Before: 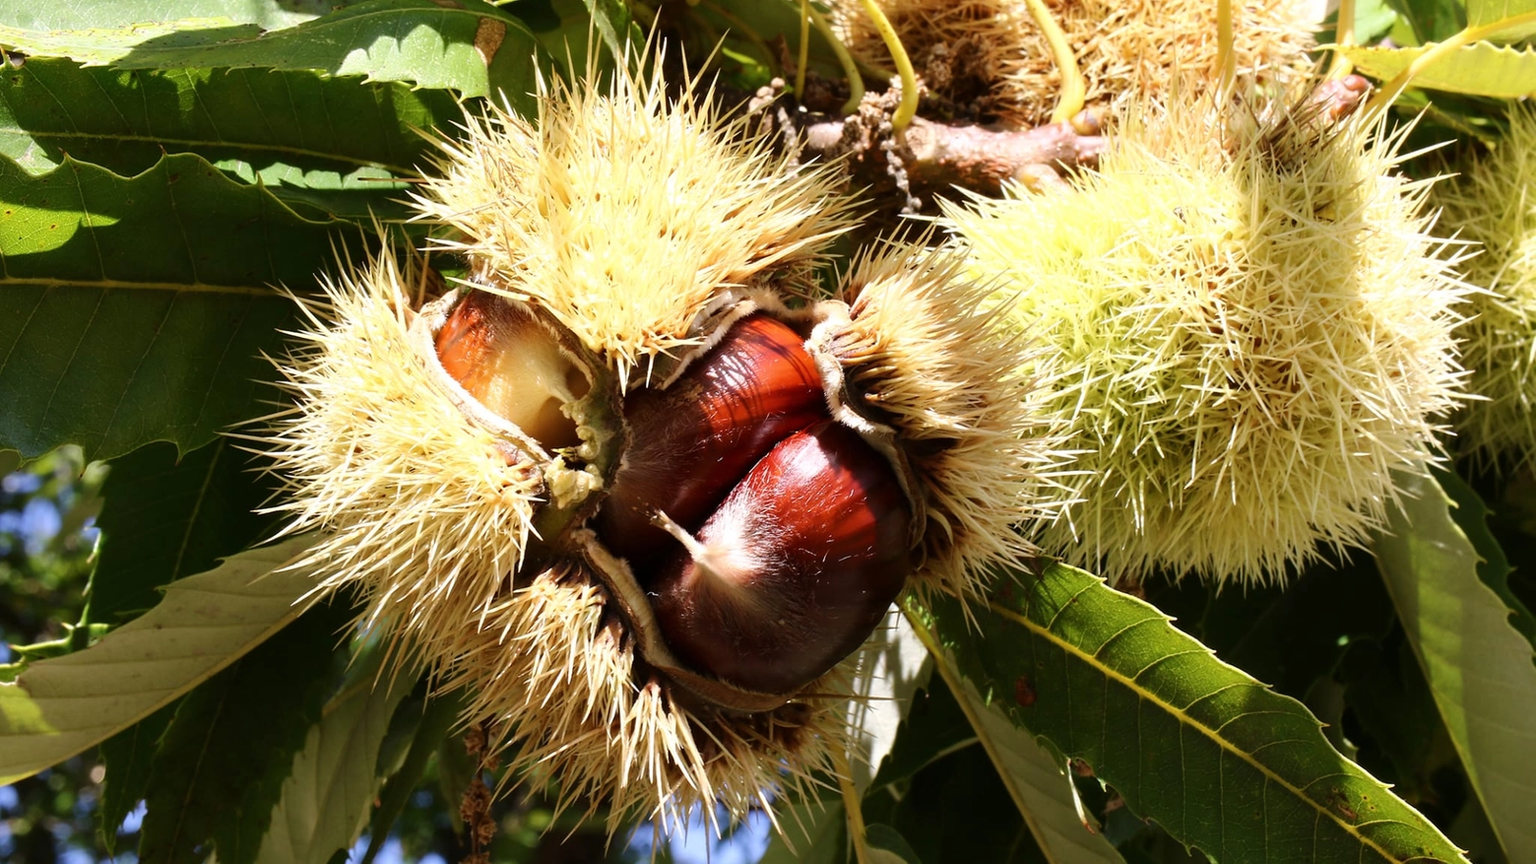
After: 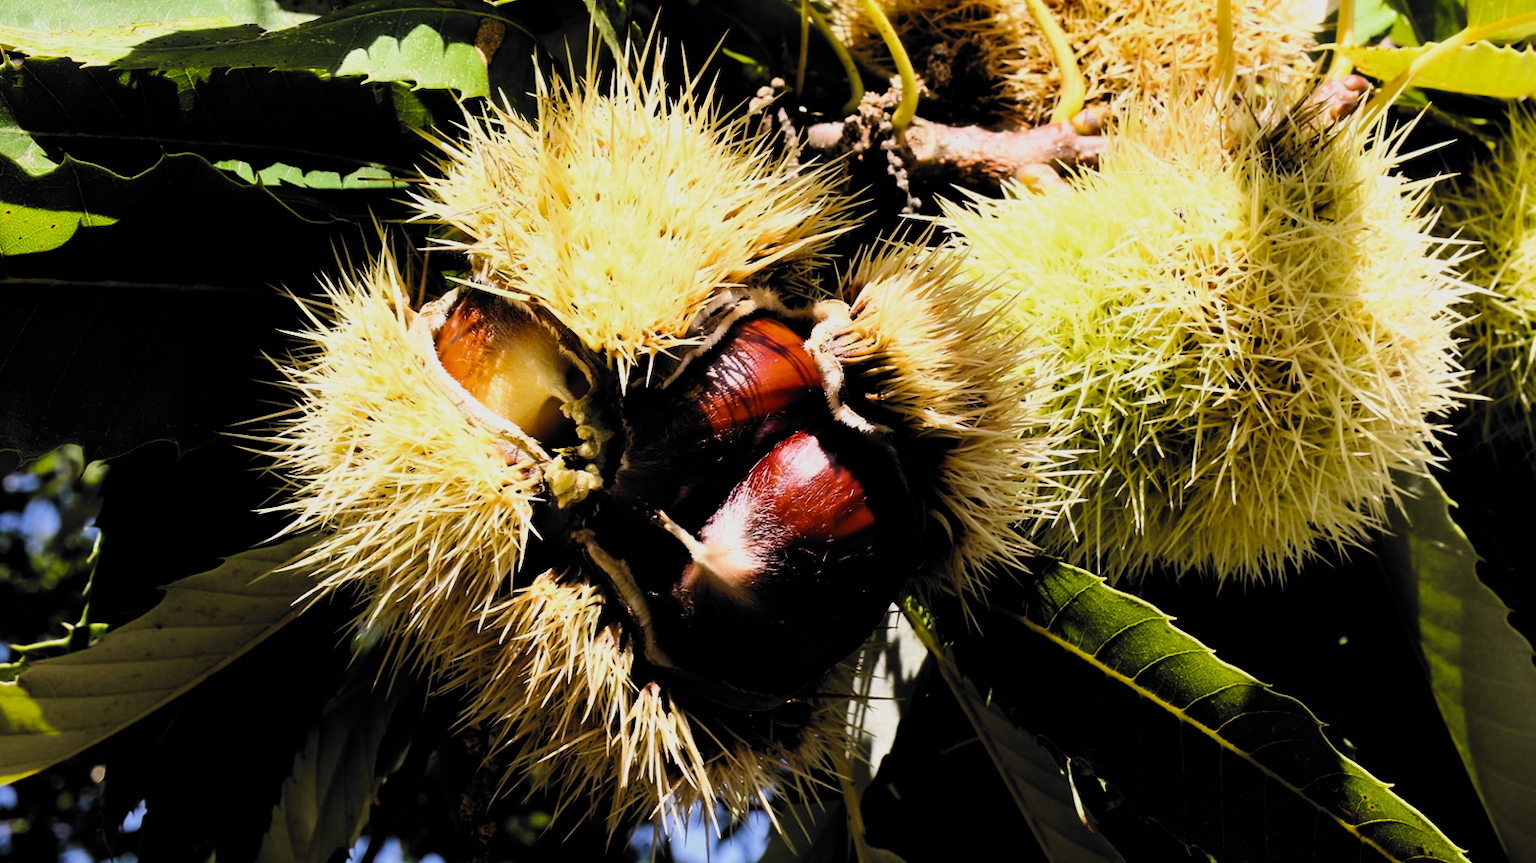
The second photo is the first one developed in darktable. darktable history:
filmic rgb: black relative exposure -5.06 EV, white relative exposure 3.98 EV, hardness 2.89, contrast 1.197, highlights saturation mix -31.29%, color science v6 (2022)
color balance rgb: perceptual saturation grading › global saturation 25.534%, perceptual brilliance grading › highlights 4.14%, perceptual brilliance grading › mid-tones -17.261%, perceptual brilliance grading › shadows -41.175%
